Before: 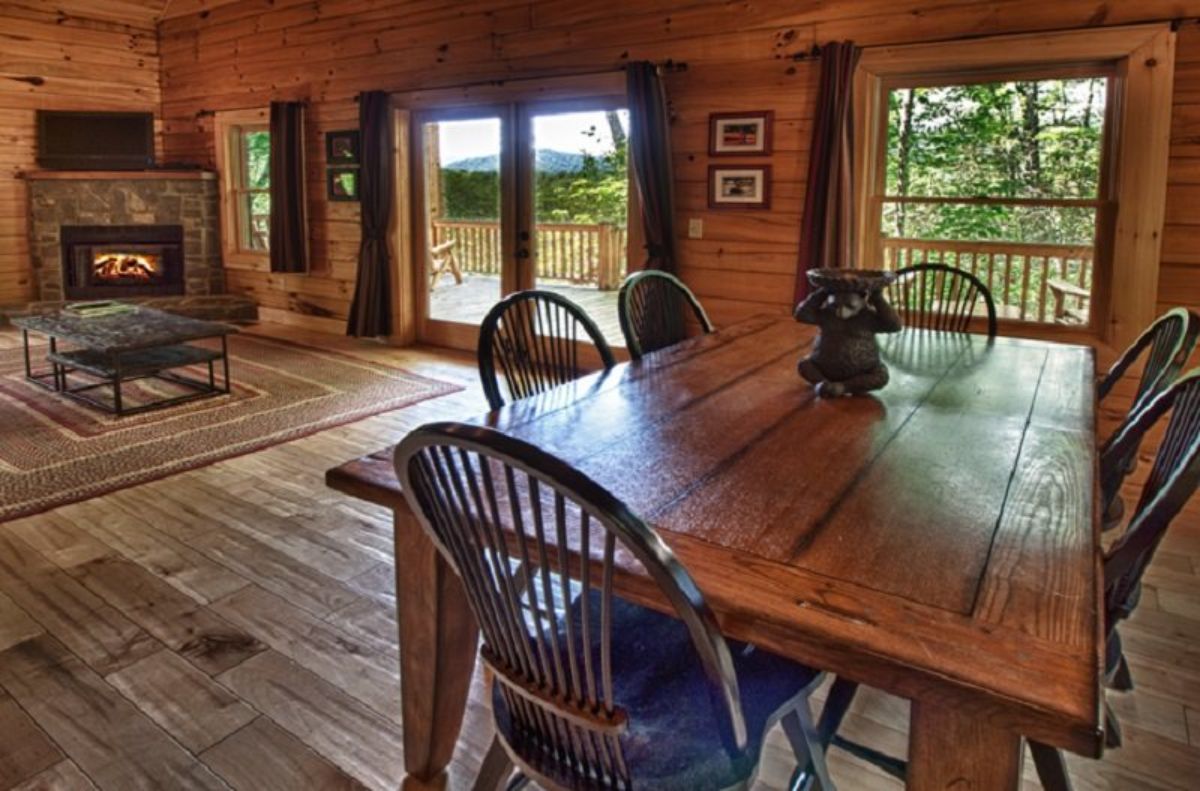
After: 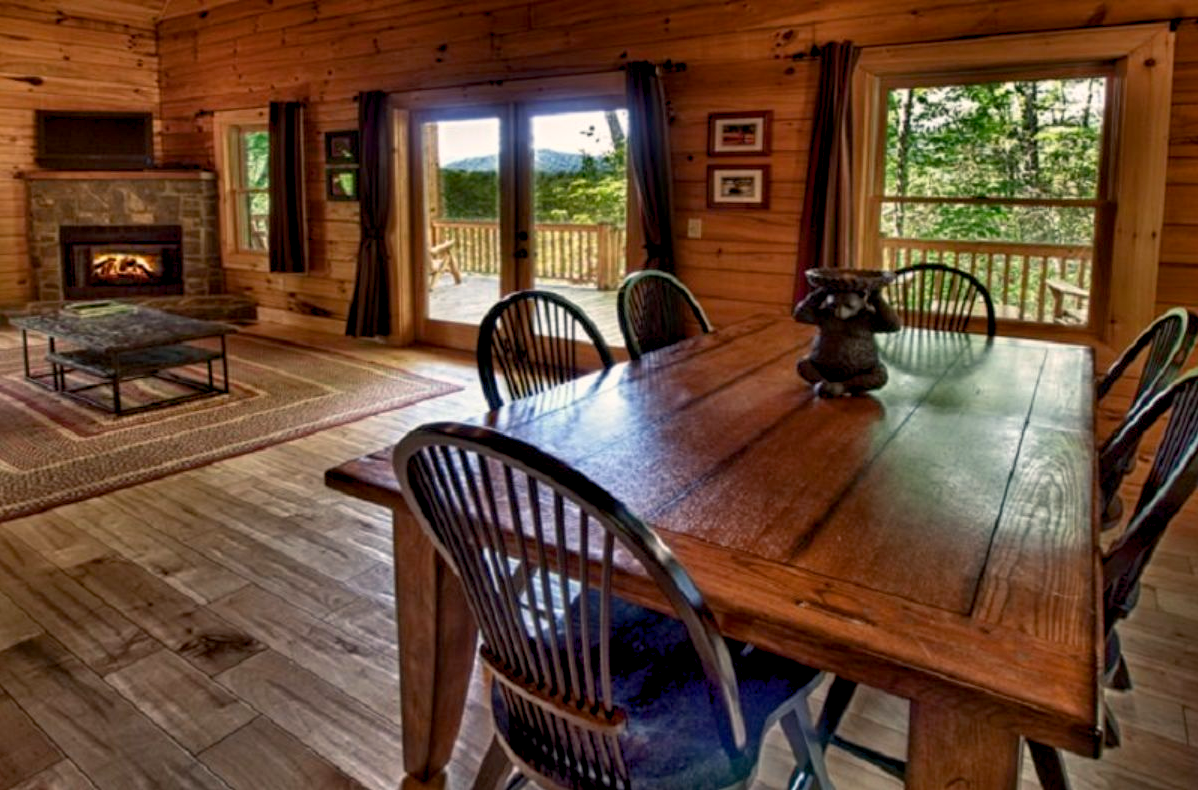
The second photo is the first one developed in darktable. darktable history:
crop: left 0.129%
color balance rgb: highlights gain › chroma 2.006%, highlights gain › hue 65.09°, global offset › luminance -0.867%, perceptual saturation grading › global saturation 0.545%, global vibrance 14.508%
